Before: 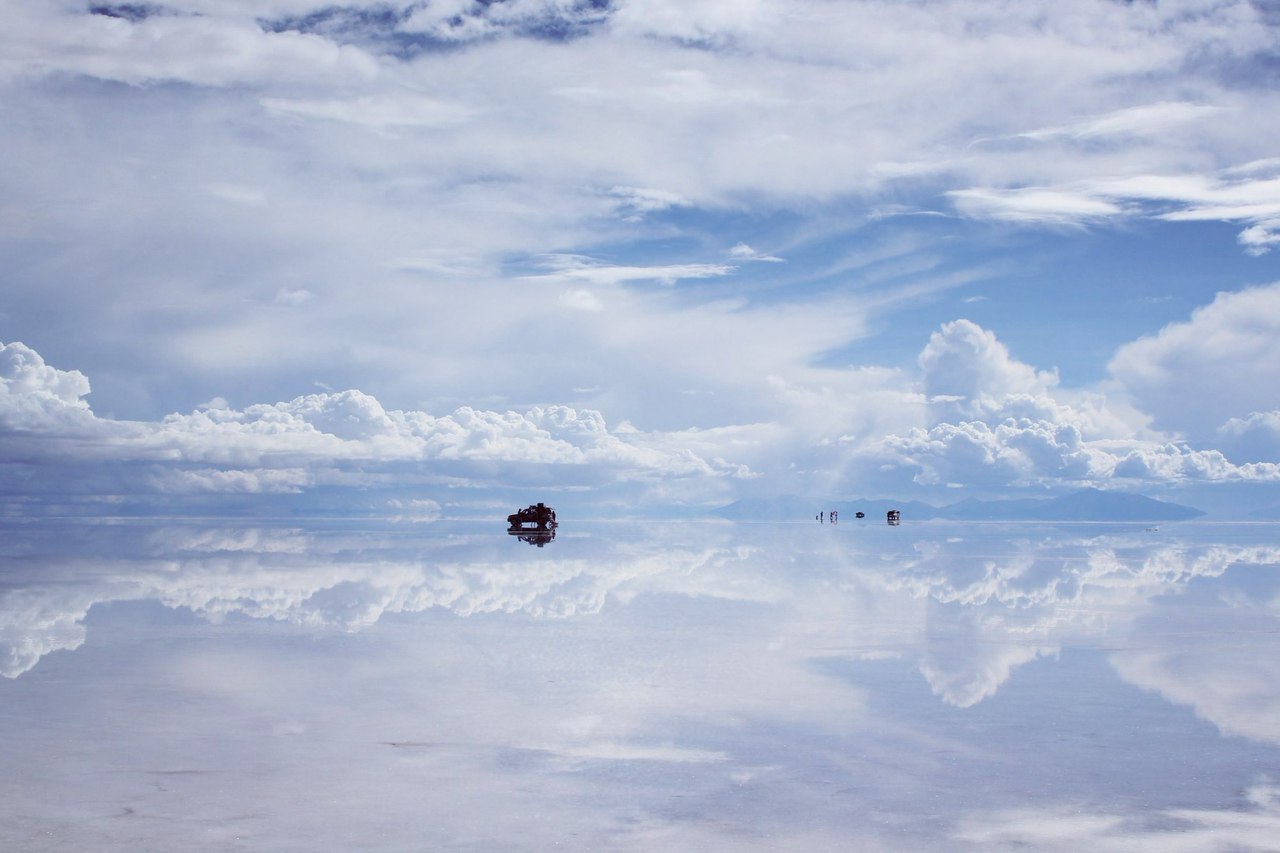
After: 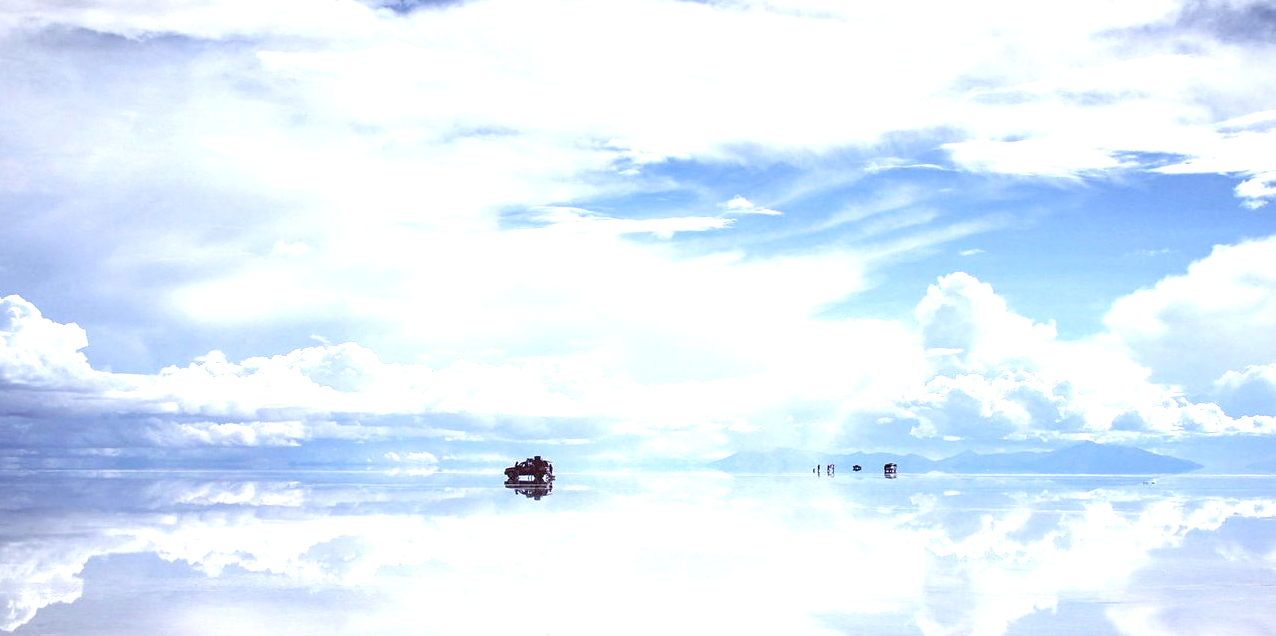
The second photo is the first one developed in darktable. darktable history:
sharpen: amount 0.216
exposure: black level correction 0, exposure 1.001 EV, compensate highlight preservation false
vignetting: fall-off start 98.02%, fall-off radius 99.55%, width/height ratio 1.426
local contrast: detail 130%
crop: left 0.296%, top 5.533%, bottom 19.853%
